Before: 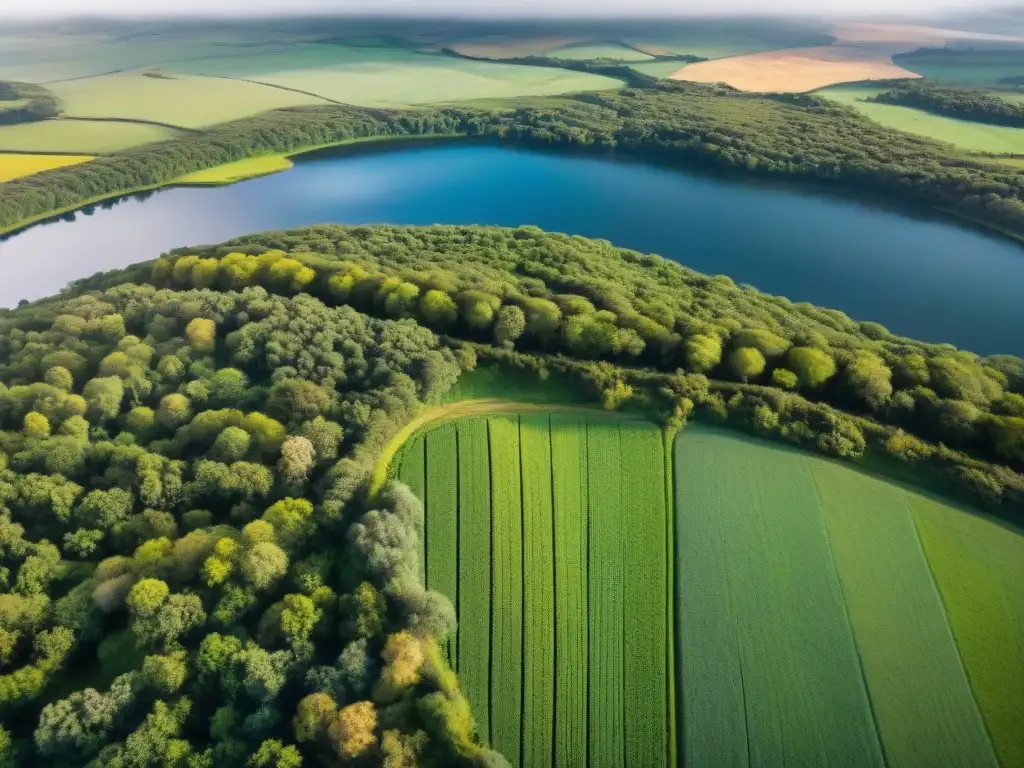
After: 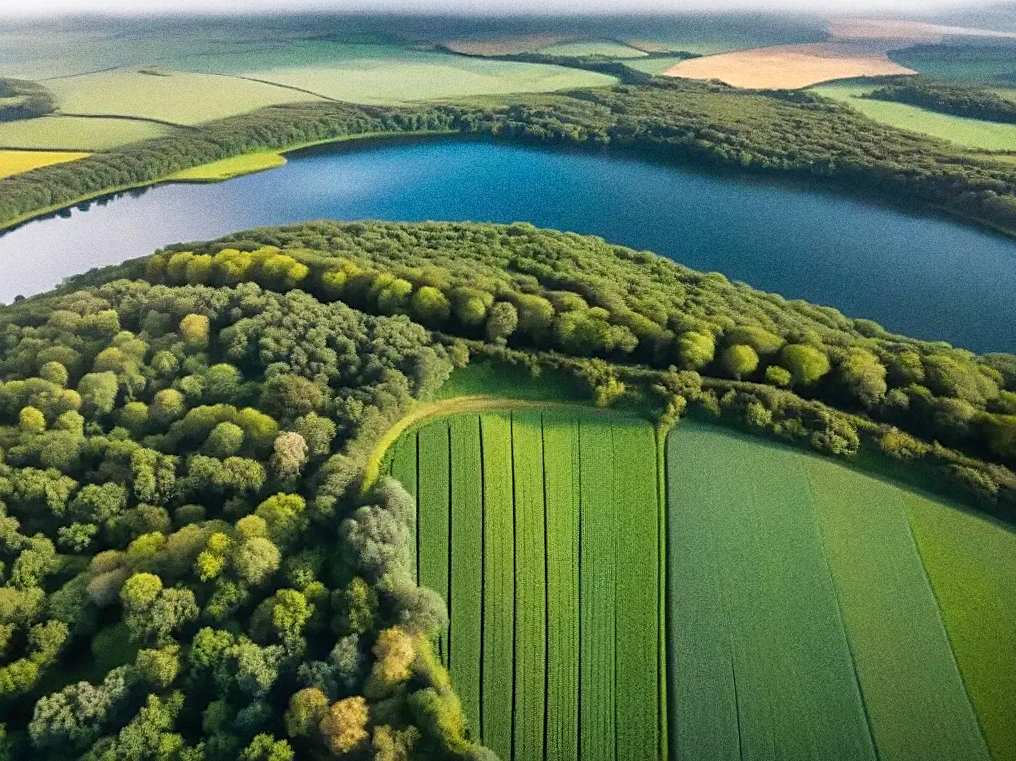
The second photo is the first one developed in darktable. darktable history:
grain: coarseness 0.09 ISO, strength 40%
shadows and highlights: shadows 0, highlights 40
rotate and perspective: rotation 0.192°, lens shift (horizontal) -0.015, crop left 0.005, crop right 0.996, crop top 0.006, crop bottom 0.99
sharpen: on, module defaults
